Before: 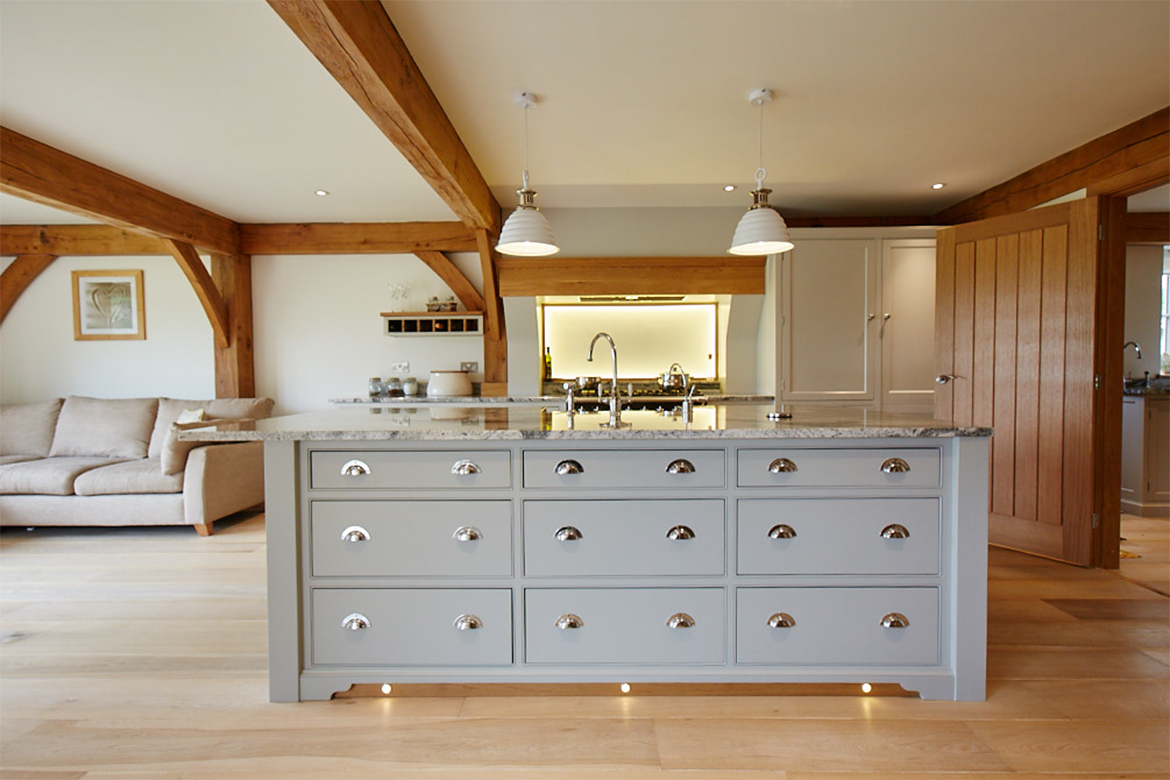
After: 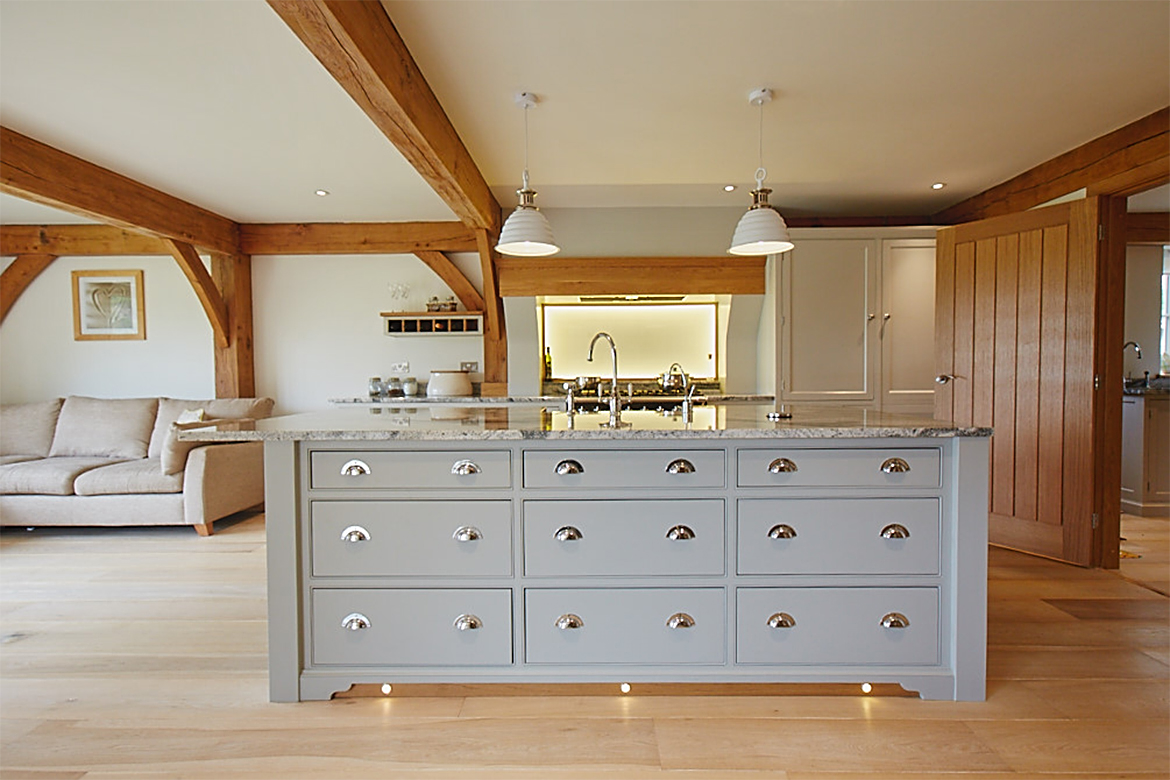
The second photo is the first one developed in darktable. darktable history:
sharpen: on, module defaults
contrast equalizer: y [[0.439, 0.44, 0.442, 0.457, 0.493, 0.498], [0.5 ×6], [0.5 ×6], [0 ×6], [0 ×6]], mix 0.59
